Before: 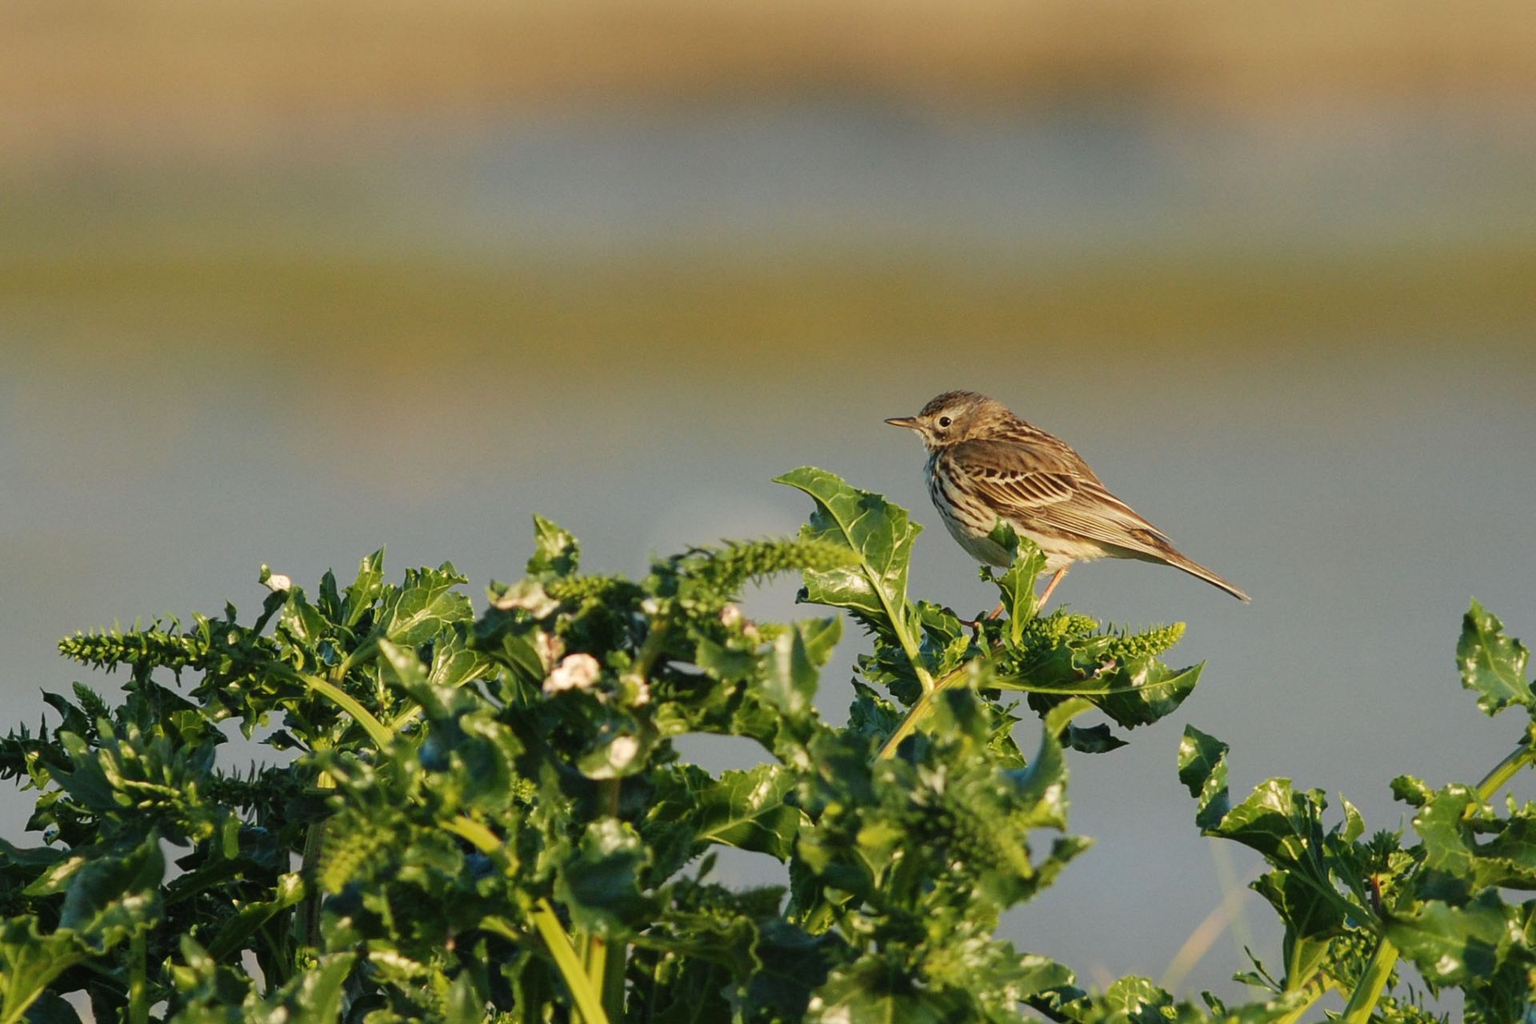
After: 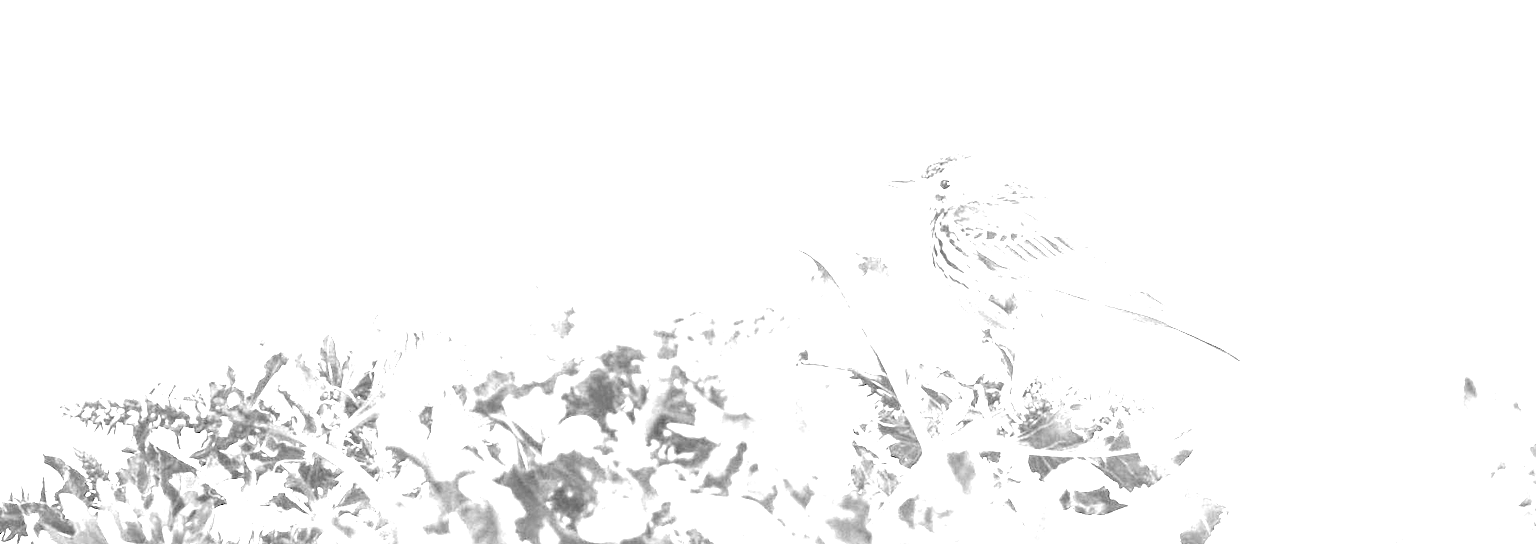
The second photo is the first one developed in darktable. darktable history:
local contrast: on, module defaults
crop and rotate: top 23.215%, bottom 23.645%
exposure: black level correction 0, exposure 3.971 EV, compensate exposure bias true, compensate highlight preservation false
color zones: curves: ch0 [(0, 0.613) (0.01, 0.613) (0.245, 0.448) (0.498, 0.529) (0.642, 0.665) (0.879, 0.777) (0.99, 0.613)]; ch1 [(0, 0) (0.143, 0) (0.286, 0) (0.429, 0) (0.571, 0) (0.714, 0) (0.857, 0)]
